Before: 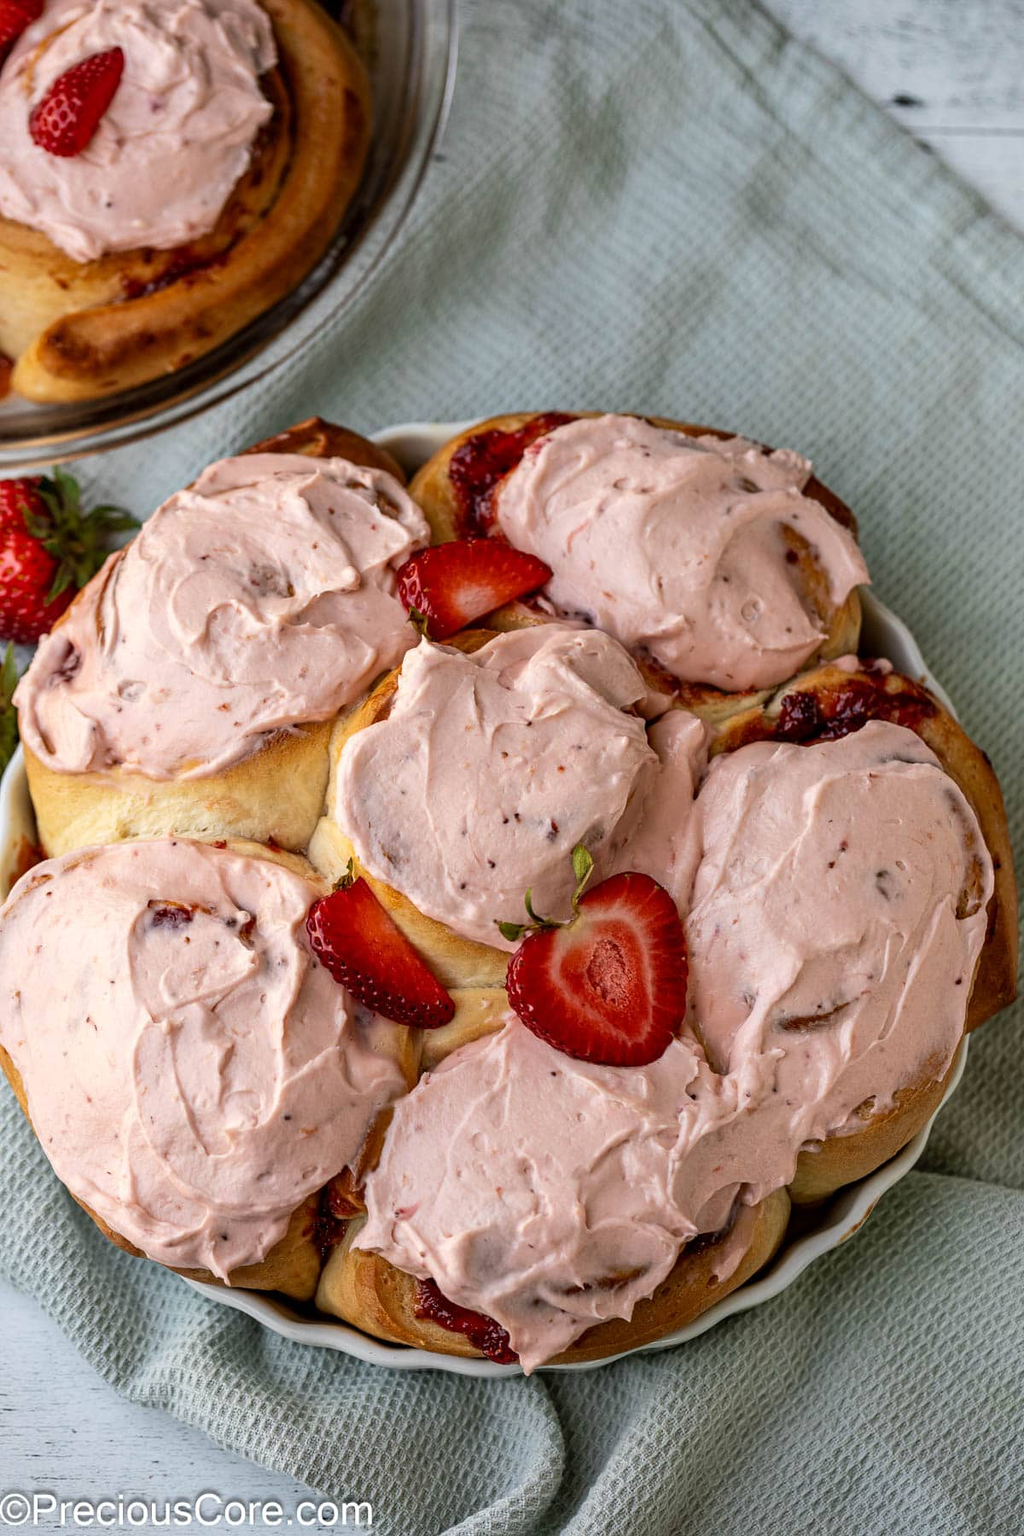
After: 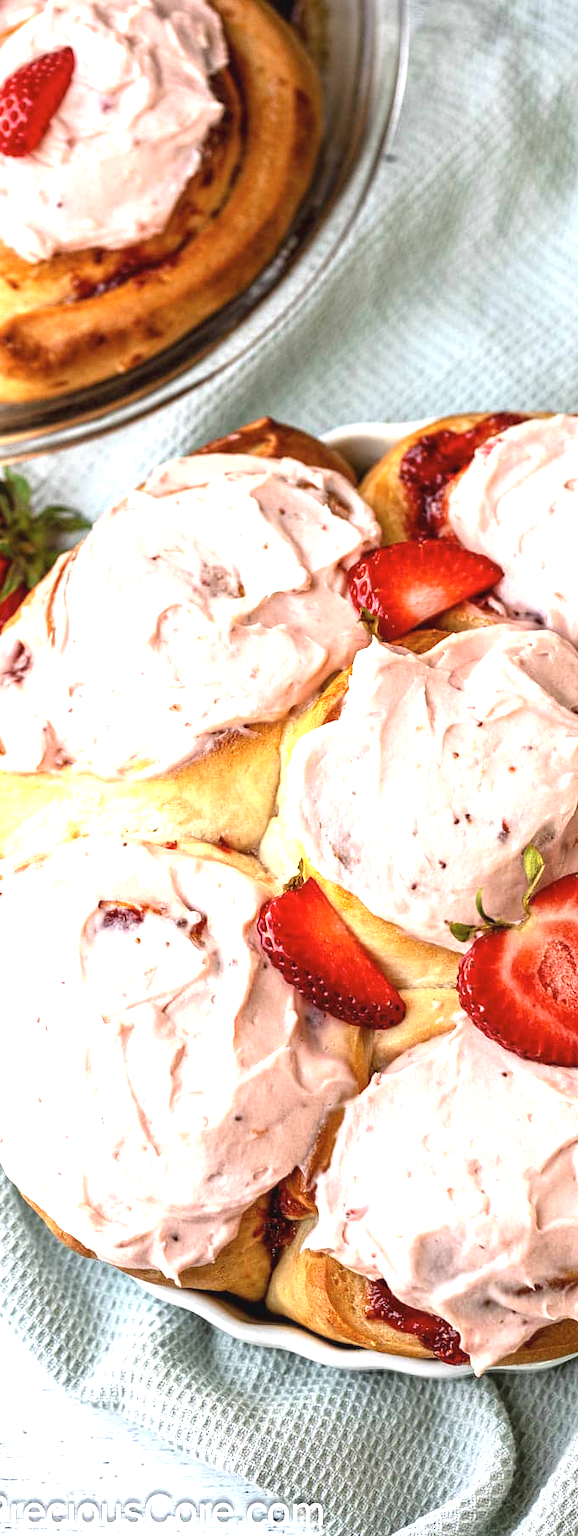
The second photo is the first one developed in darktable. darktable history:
contrast brightness saturation: contrast -0.103, saturation -0.086
crop: left 4.891%, right 38.535%
local contrast: highlights 103%, shadows 101%, detail 120%, midtone range 0.2
exposure: black level correction 0, exposure 1.46 EV, compensate highlight preservation false
